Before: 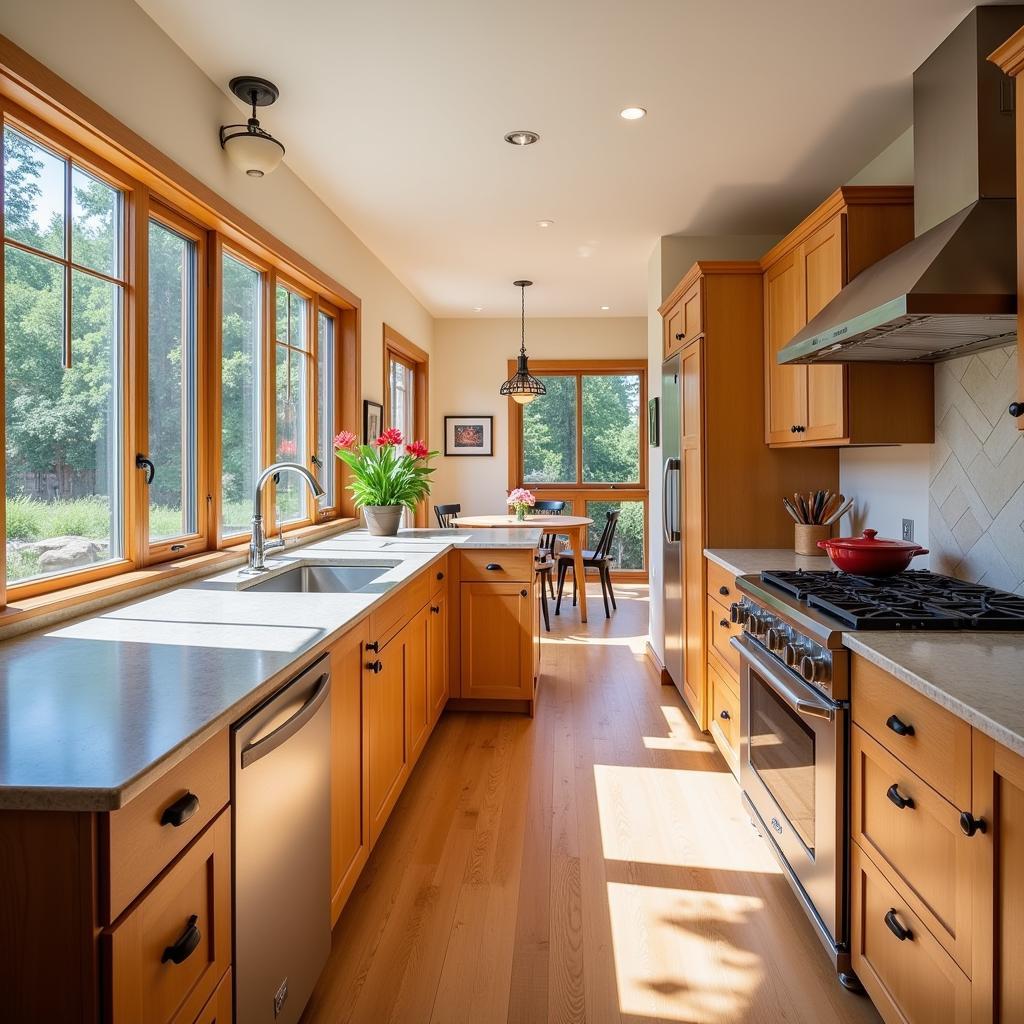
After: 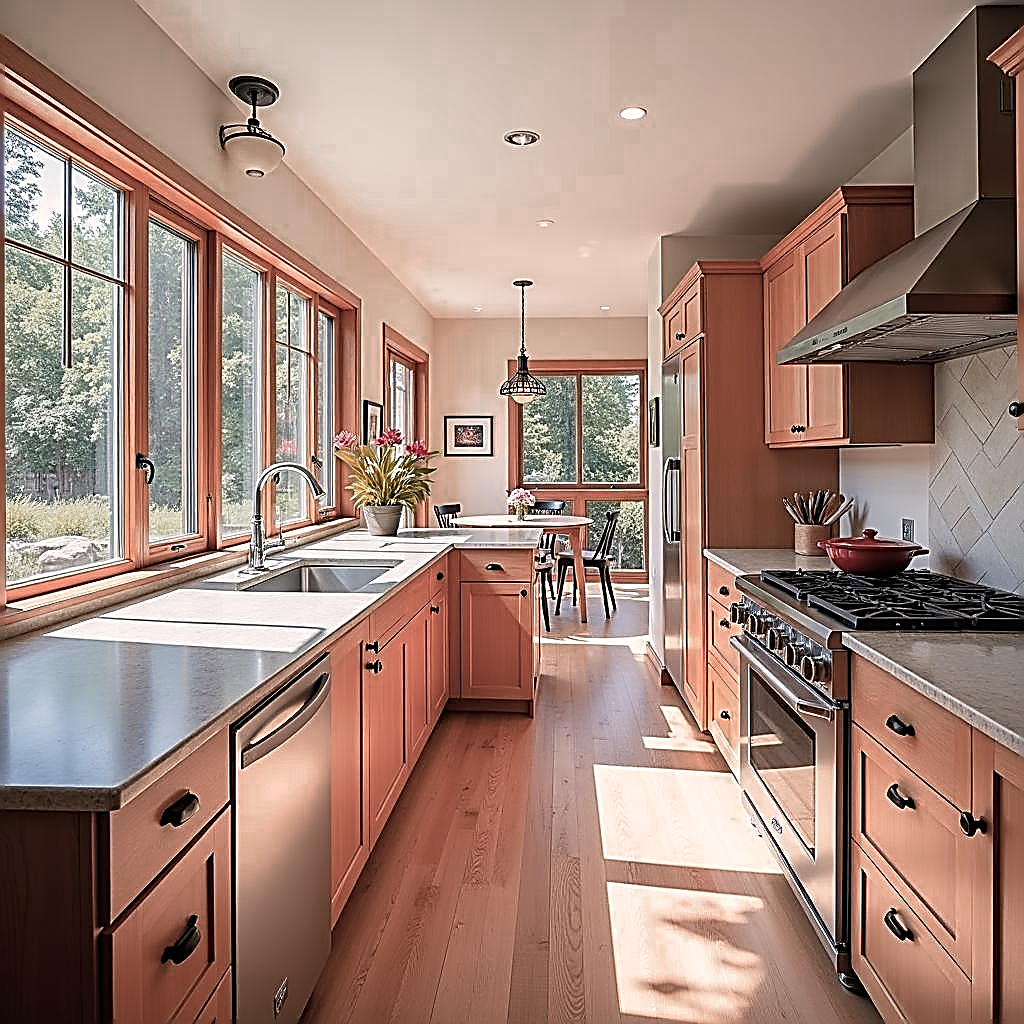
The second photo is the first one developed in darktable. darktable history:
color correction: highlights a* 5.59, highlights b* 5.21, saturation 0.638
color zones: curves: ch0 [(0.006, 0.385) (0.143, 0.563) (0.243, 0.321) (0.352, 0.464) (0.516, 0.456) (0.625, 0.5) (0.75, 0.5) (0.875, 0.5)]; ch1 [(0, 0.5) (0.134, 0.504) (0.246, 0.463) (0.421, 0.515) (0.5, 0.56) (0.625, 0.5) (0.75, 0.5) (0.875, 0.5)]; ch2 [(0, 0.5) (0.131, 0.426) (0.307, 0.289) (0.38, 0.188) (0.513, 0.216) (0.625, 0.548) (0.75, 0.468) (0.838, 0.396) (0.971, 0.311)]
tone equalizer: on, module defaults
sharpen: amount 1.999
